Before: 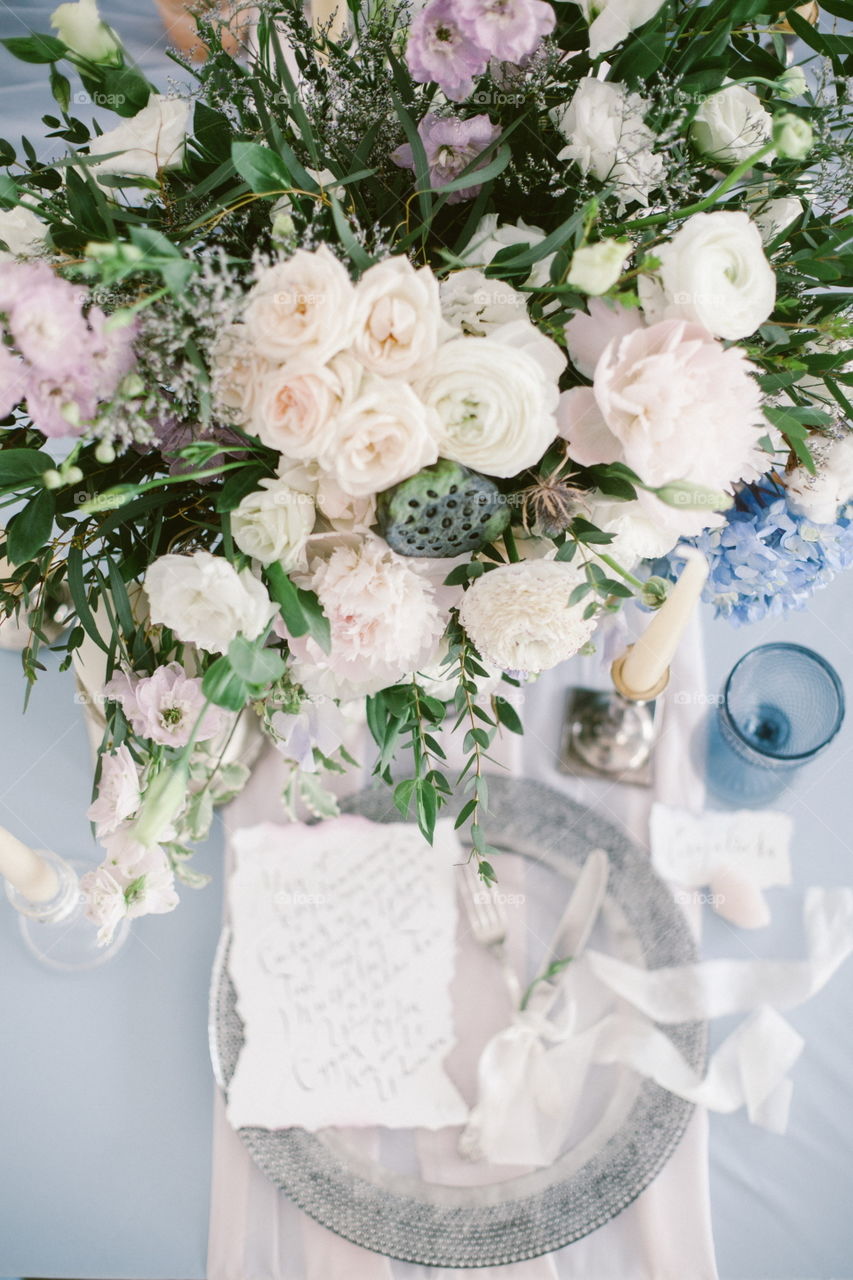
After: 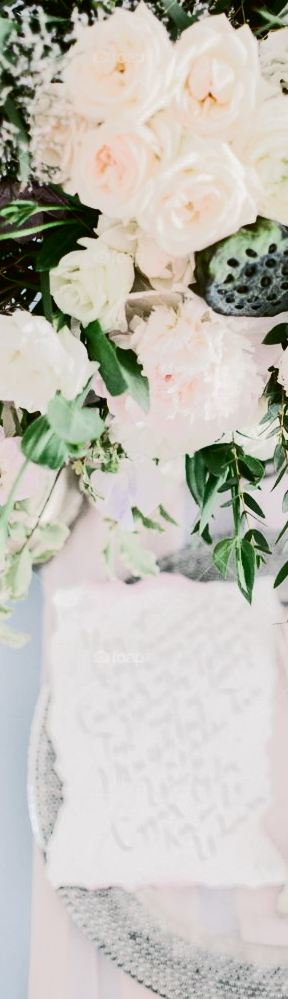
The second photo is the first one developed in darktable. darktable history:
crop and rotate: left 21.375%, top 18.88%, right 44.79%, bottom 3.003%
exposure: compensate highlight preservation false
tone curve: curves: ch0 [(0, 0) (0.003, 0.005) (0.011, 0.007) (0.025, 0.009) (0.044, 0.013) (0.069, 0.017) (0.1, 0.02) (0.136, 0.029) (0.177, 0.052) (0.224, 0.086) (0.277, 0.129) (0.335, 0.188) (0.399, 0.256) (0.468, 0.361) (0.543, 0.526) (0.623, 0.696) (0.709, 0.784) (0.801, 0.85) (0.898, 0.882) (1, 1)], color space Lab, independent channels, preserve colors none
